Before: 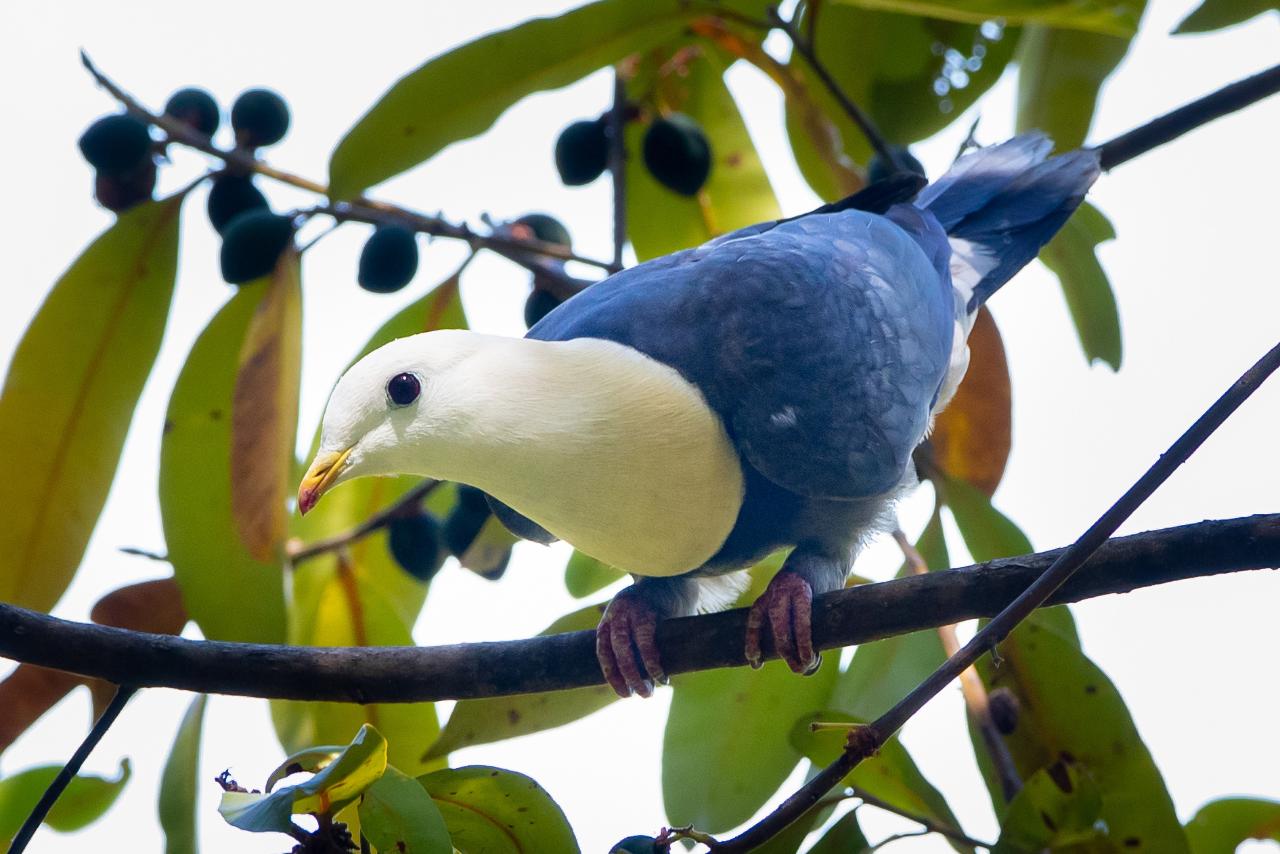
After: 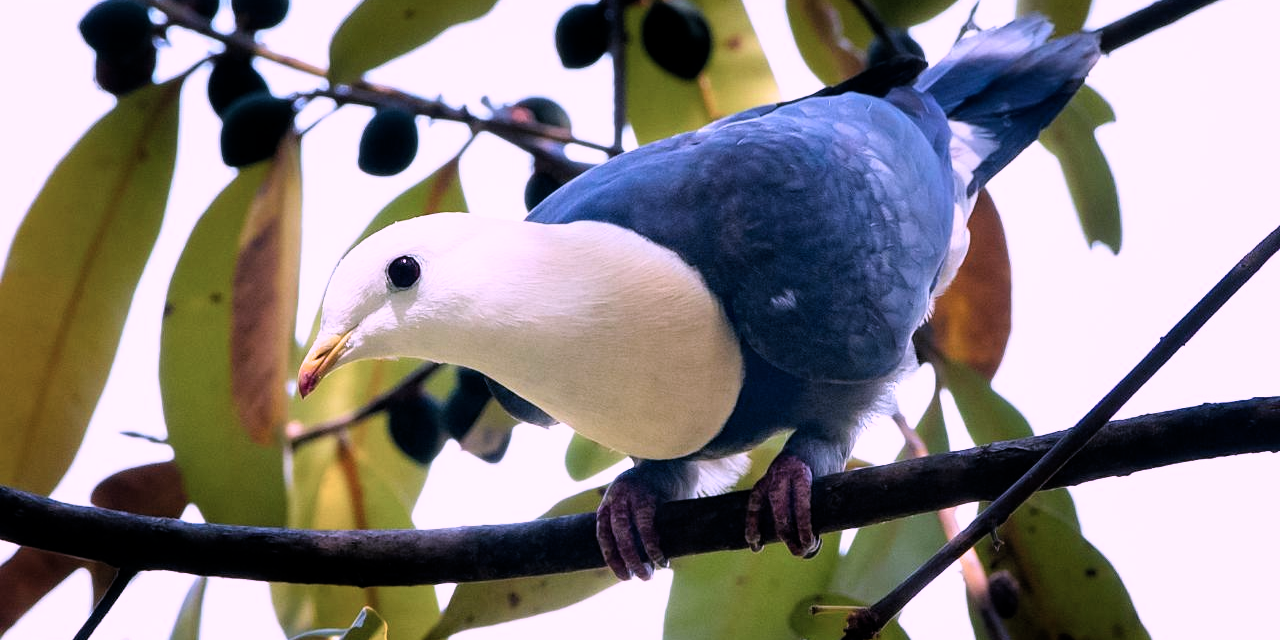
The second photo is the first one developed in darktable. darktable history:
crop: top 13.812%, bottom 11.177%
filmic rgb: black relative exposure -8.69 EV, white relative exposure 2.68 EV, target black luminance 0%, target white luminance 99.968%, hardness 6.27, latitude 75.08%, contrast 1.317, highlights saturation mix -5.6%, iterations of high-quality reconstruction 0
color correction: highlights a* 15.94, highlights b* -20.14
